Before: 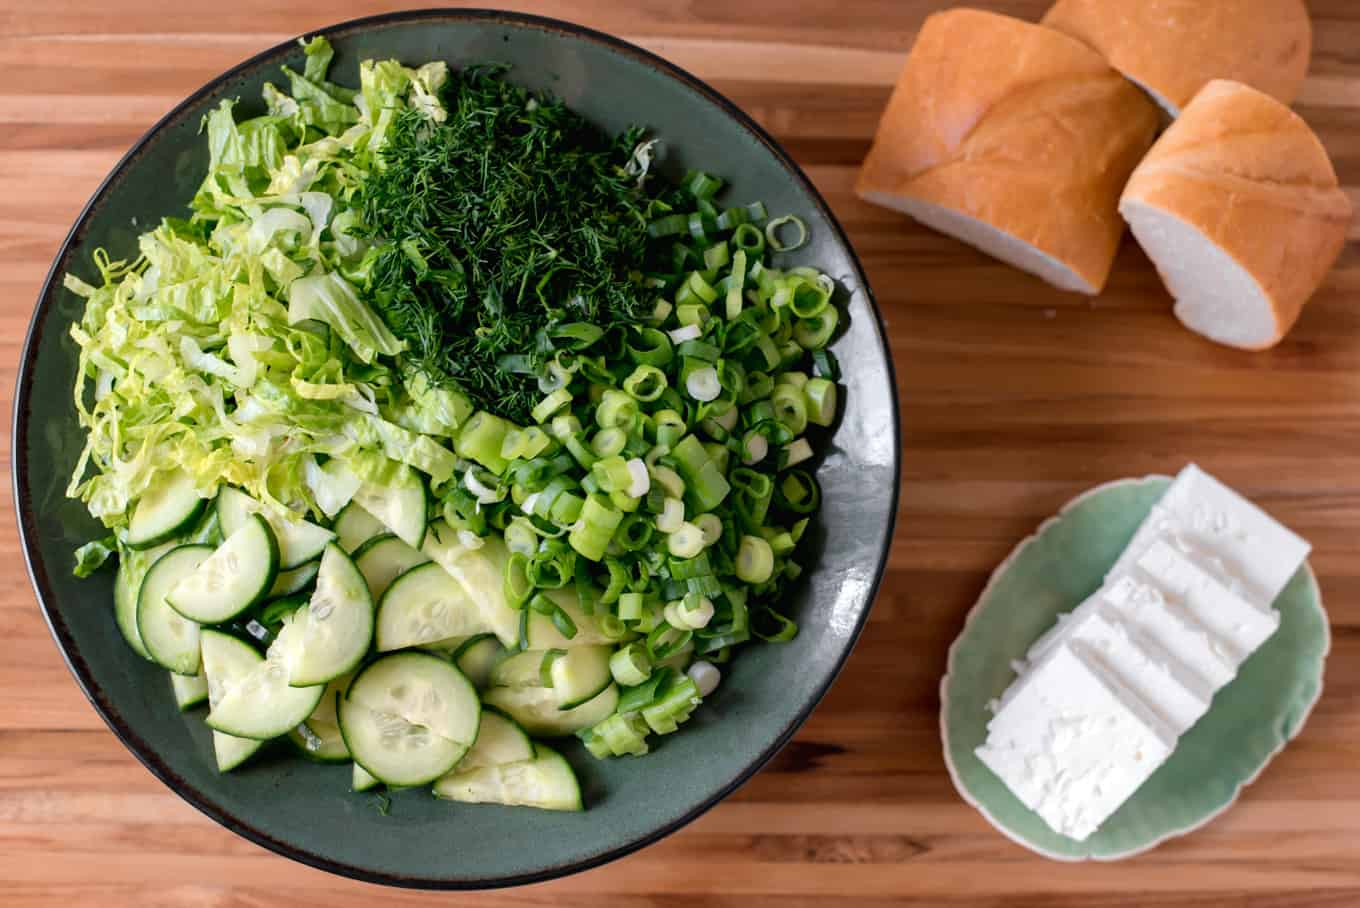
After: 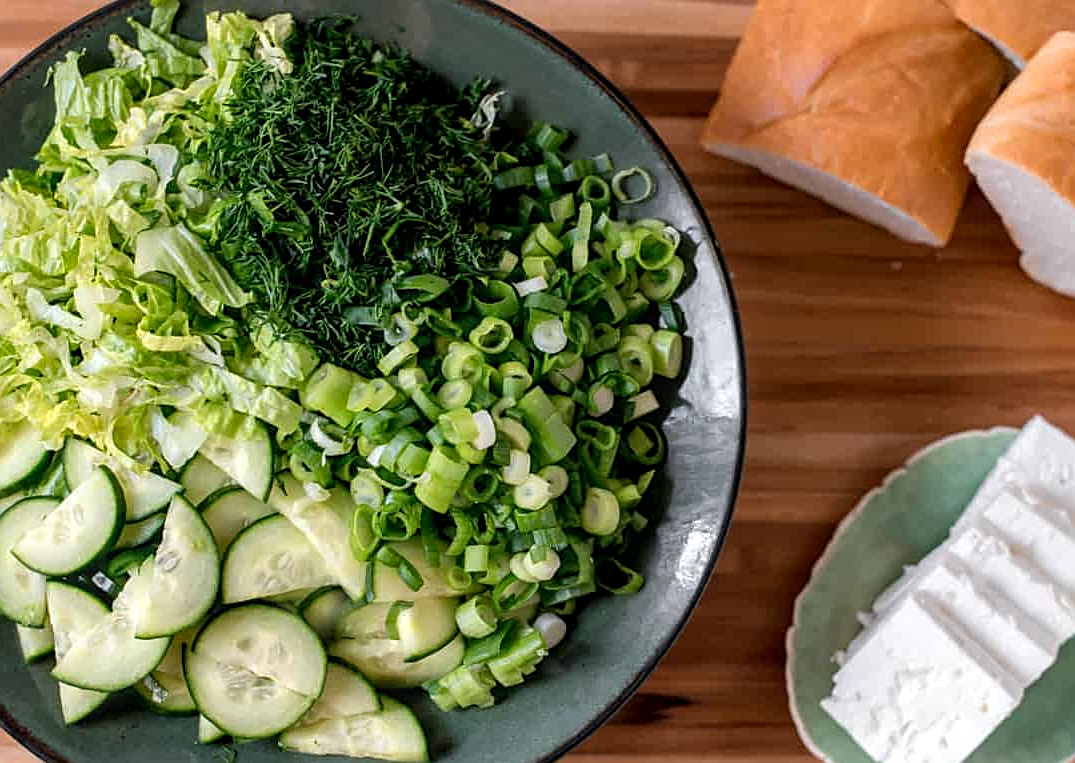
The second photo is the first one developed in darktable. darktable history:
crop: left 11.325%, top 5.359%, right 9.572%, bottom 10.586%
sharpen: on, module defaults
local contrast: on, module defaults
